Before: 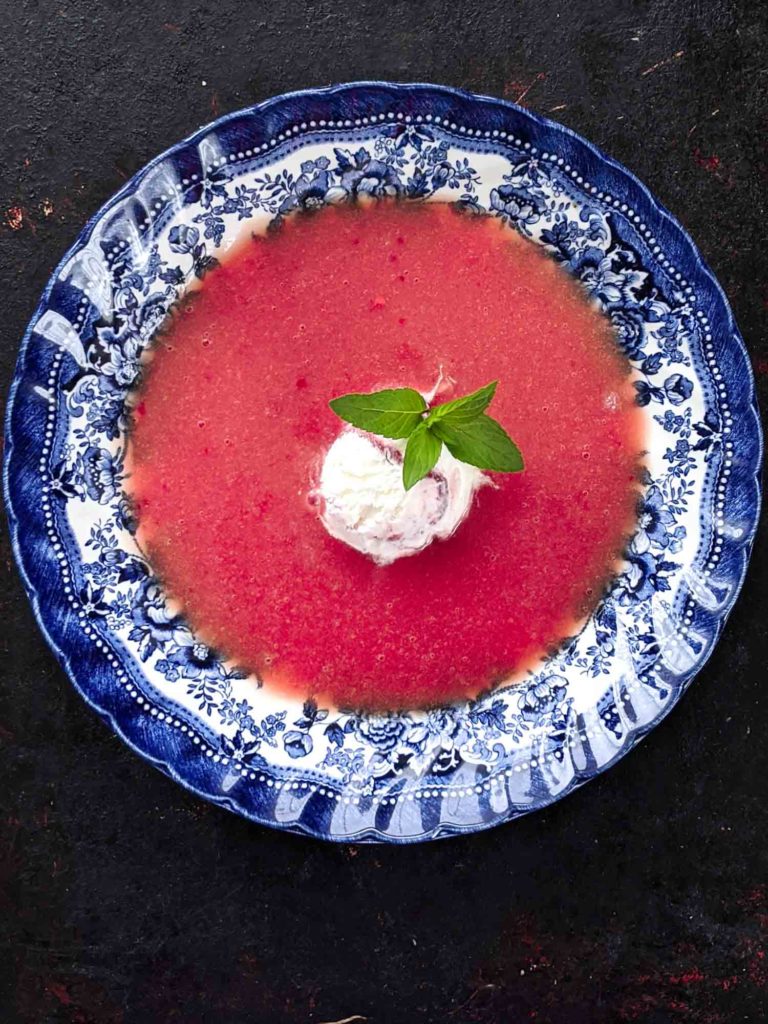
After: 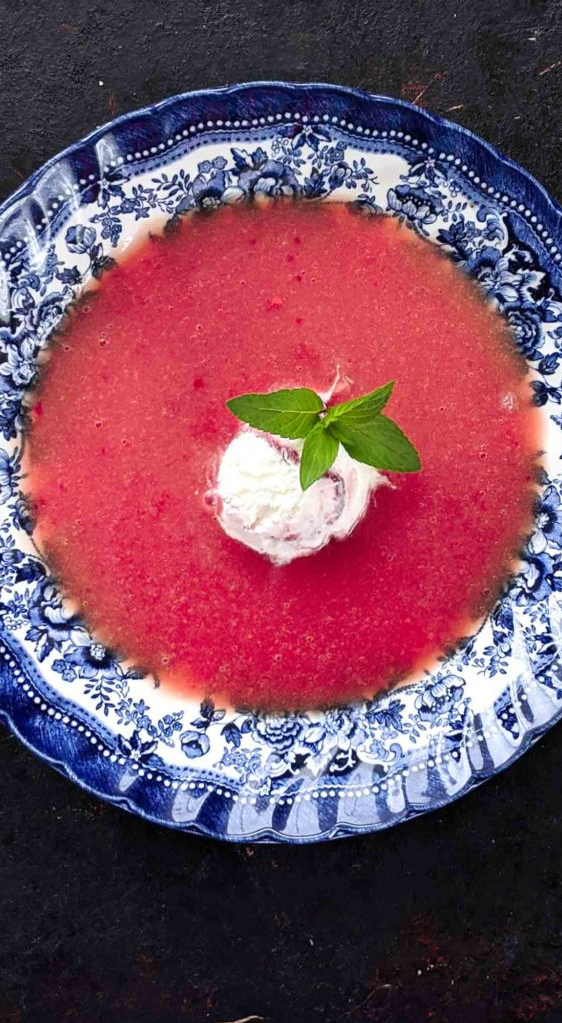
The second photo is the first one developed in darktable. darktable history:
crop: left 13.443%, right 13.31%
tone equalizer: on, module defaults
